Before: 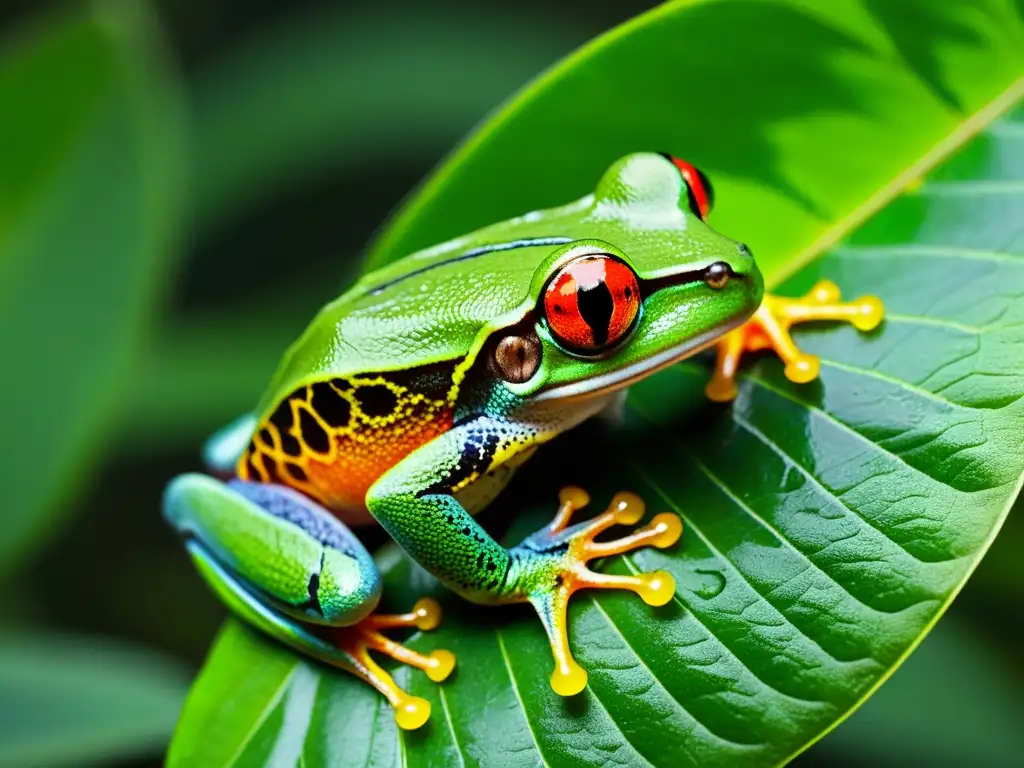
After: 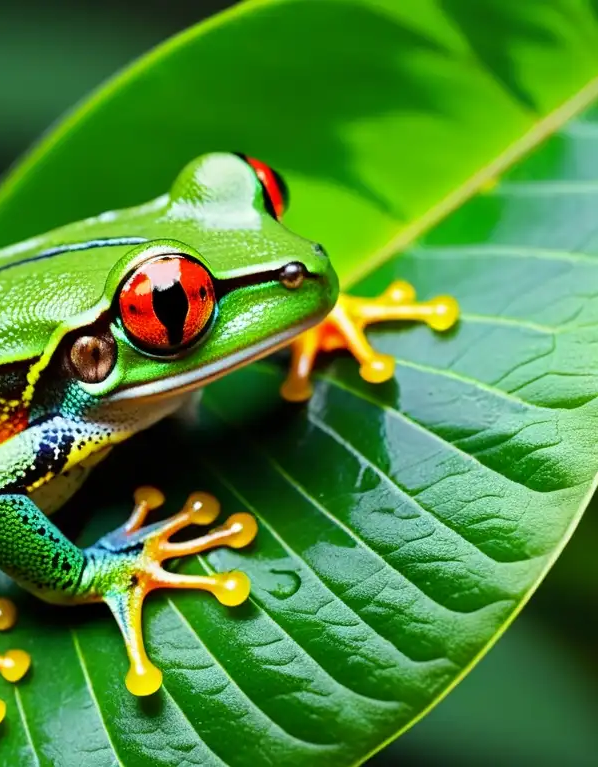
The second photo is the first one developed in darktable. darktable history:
crop: left 41.558%
